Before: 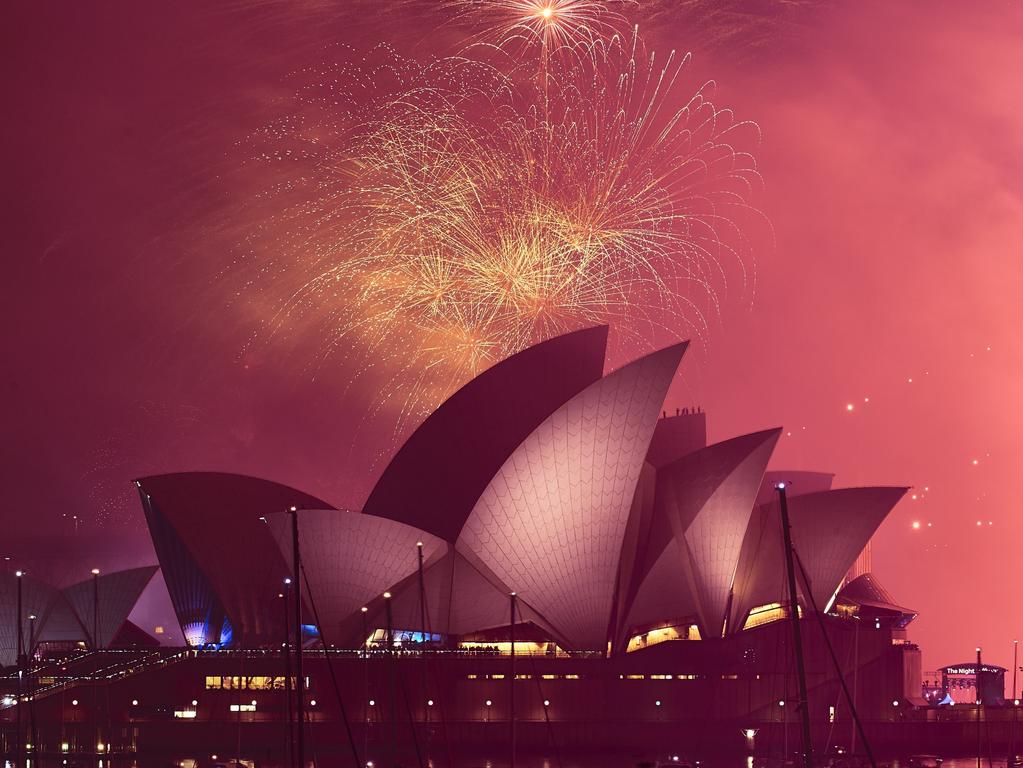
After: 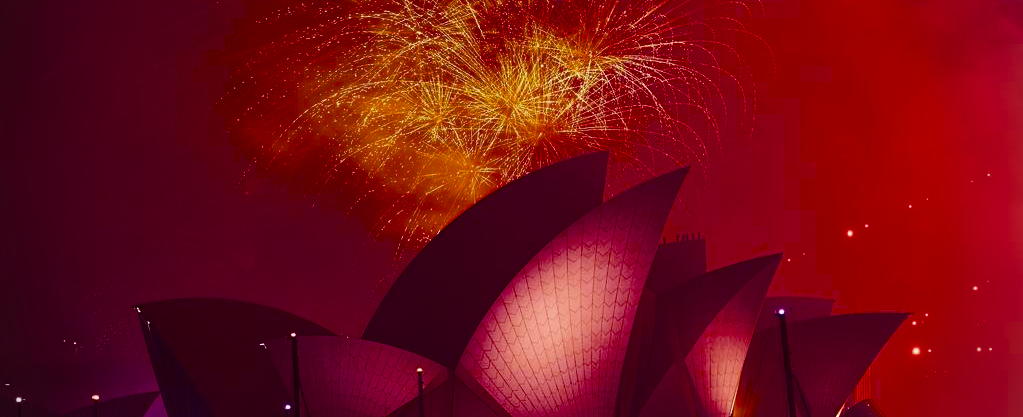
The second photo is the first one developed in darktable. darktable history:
color balance rgb: linear chroma grading › global chroma 9.699%, perceptual saturation grading › global saturation 35.793%, perceptual saturation grading › shadows 34.736%, global vibrance 7.079%, saturation formula JzAzBz (2021)
vignetting: on, module defaults
crop and rotate: top 22.771%, bottom 22.931%
